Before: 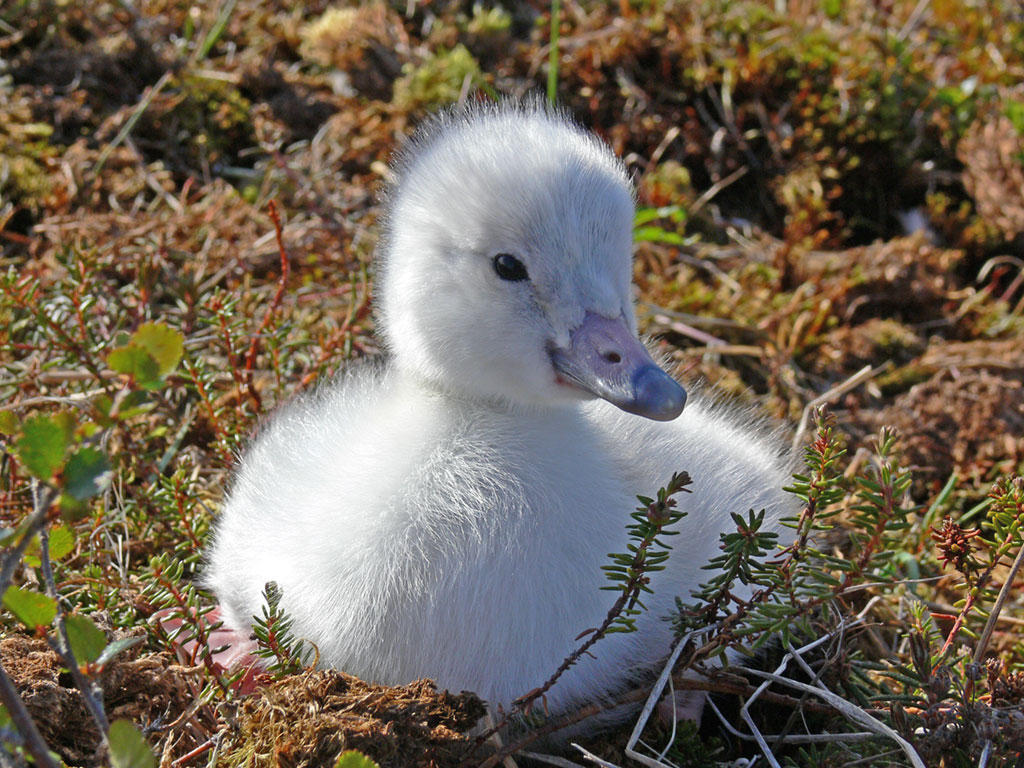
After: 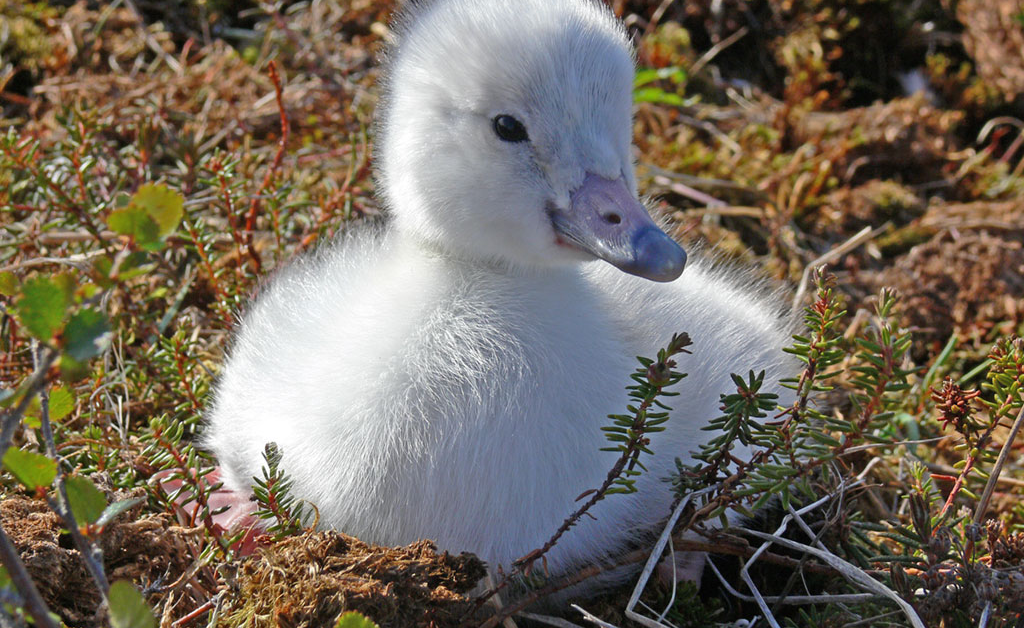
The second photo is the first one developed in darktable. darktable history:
crop and rotate: top 18.225%
